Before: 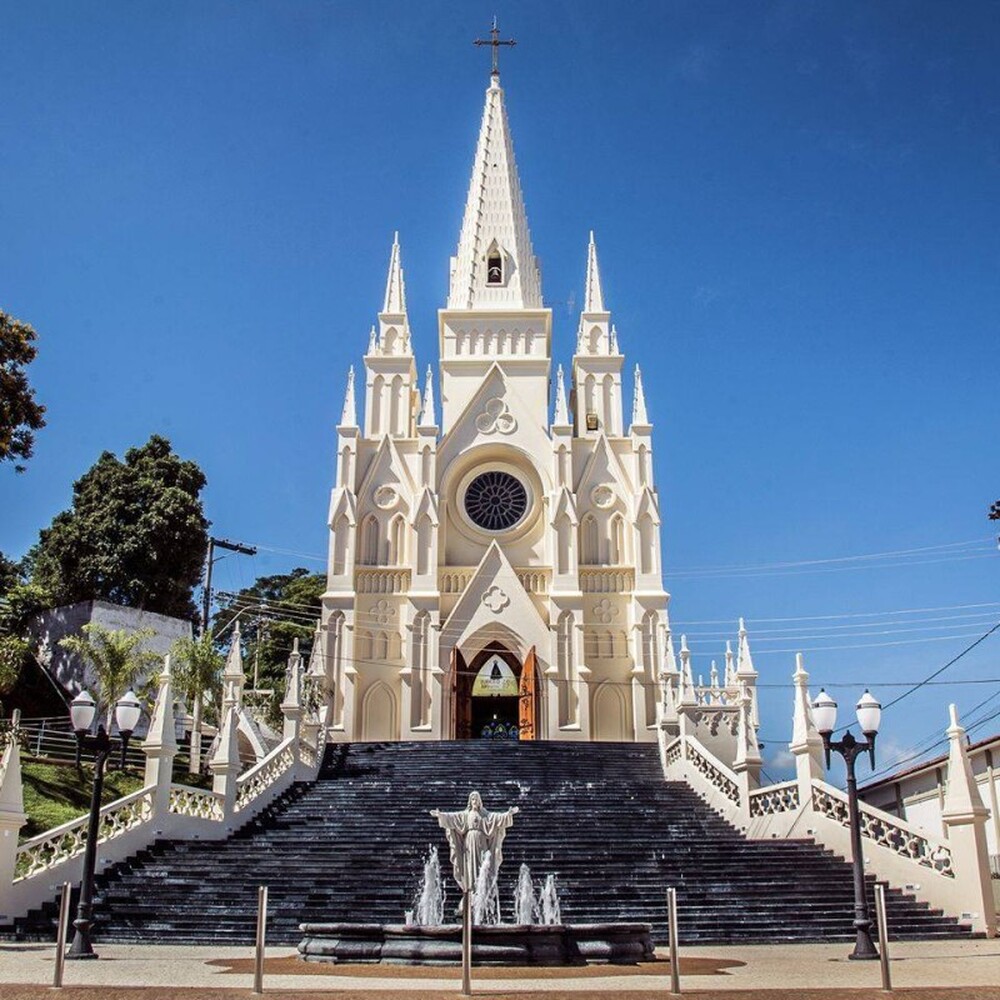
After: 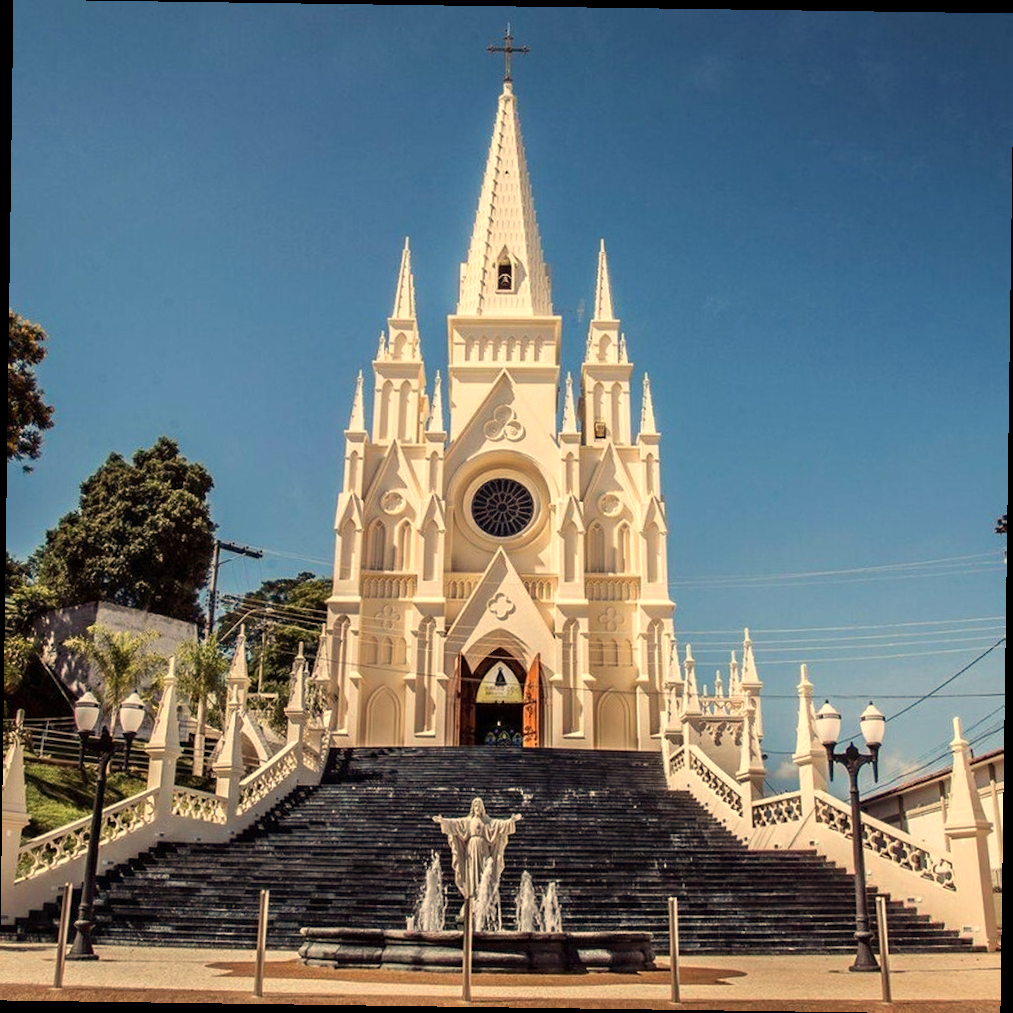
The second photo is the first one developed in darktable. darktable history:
rotate and perspective: rotation 0.8°, automatic cropping off
white balance: red 1.138, green 0.996, blue 0.812
